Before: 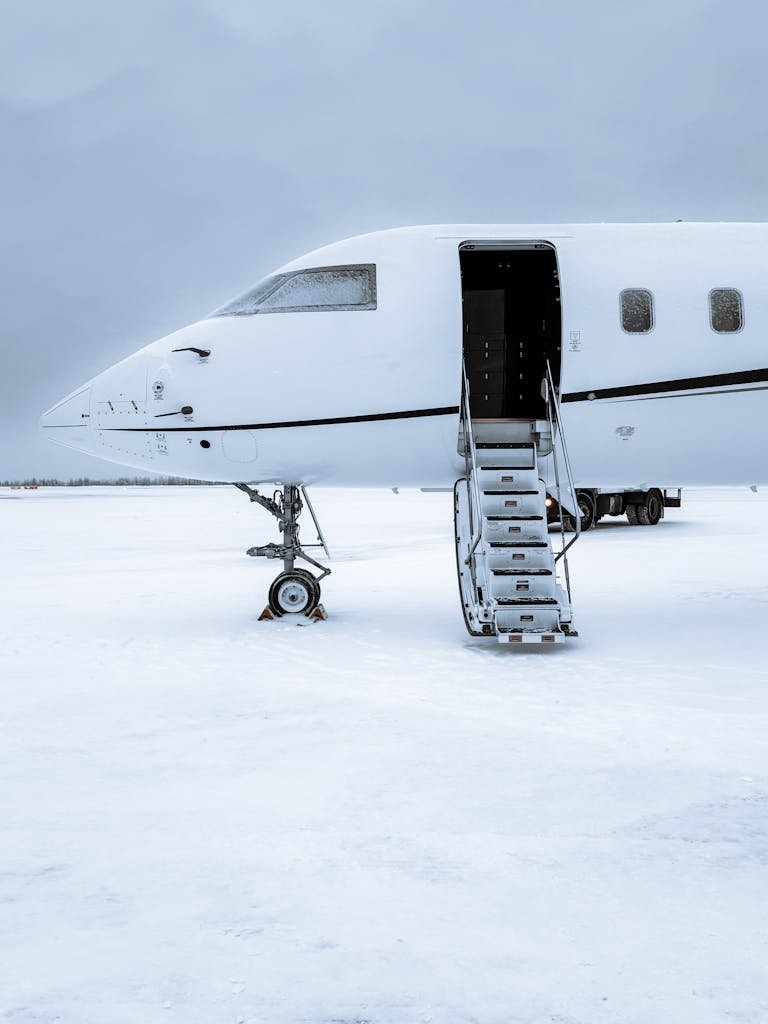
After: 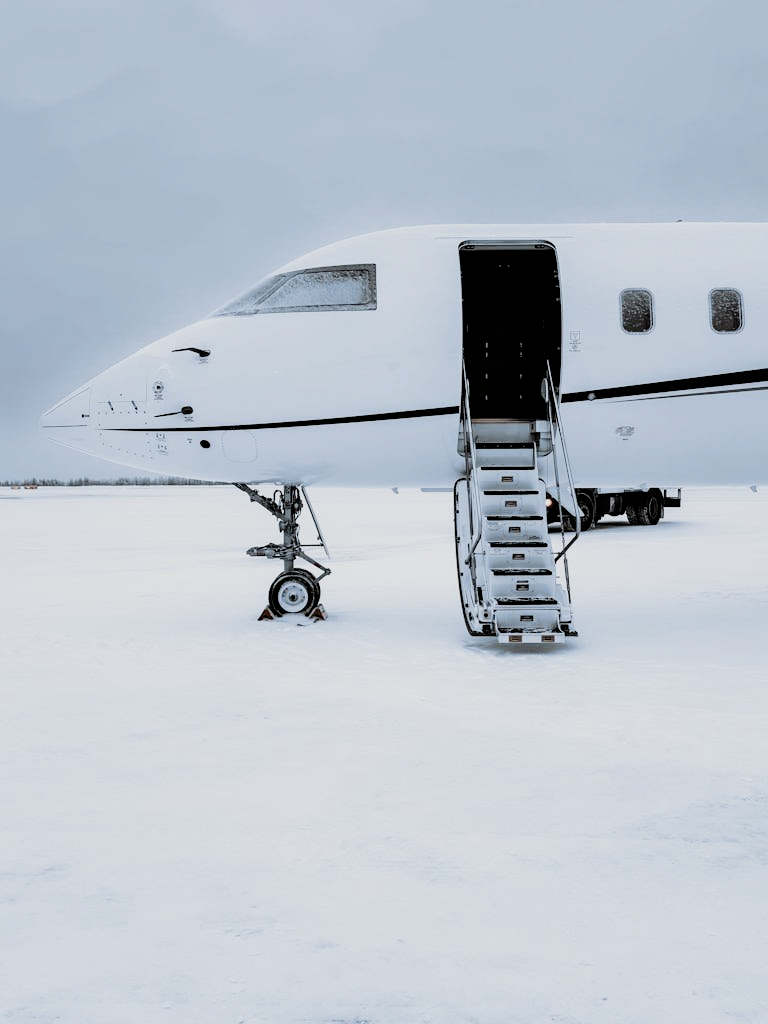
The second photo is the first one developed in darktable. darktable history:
filmic rgb: black relative exposure -5.09 EV, white relative exposure 3.98 EV, hardness 2.9, contrast 1.299, highlights saturation mix -31.05%
